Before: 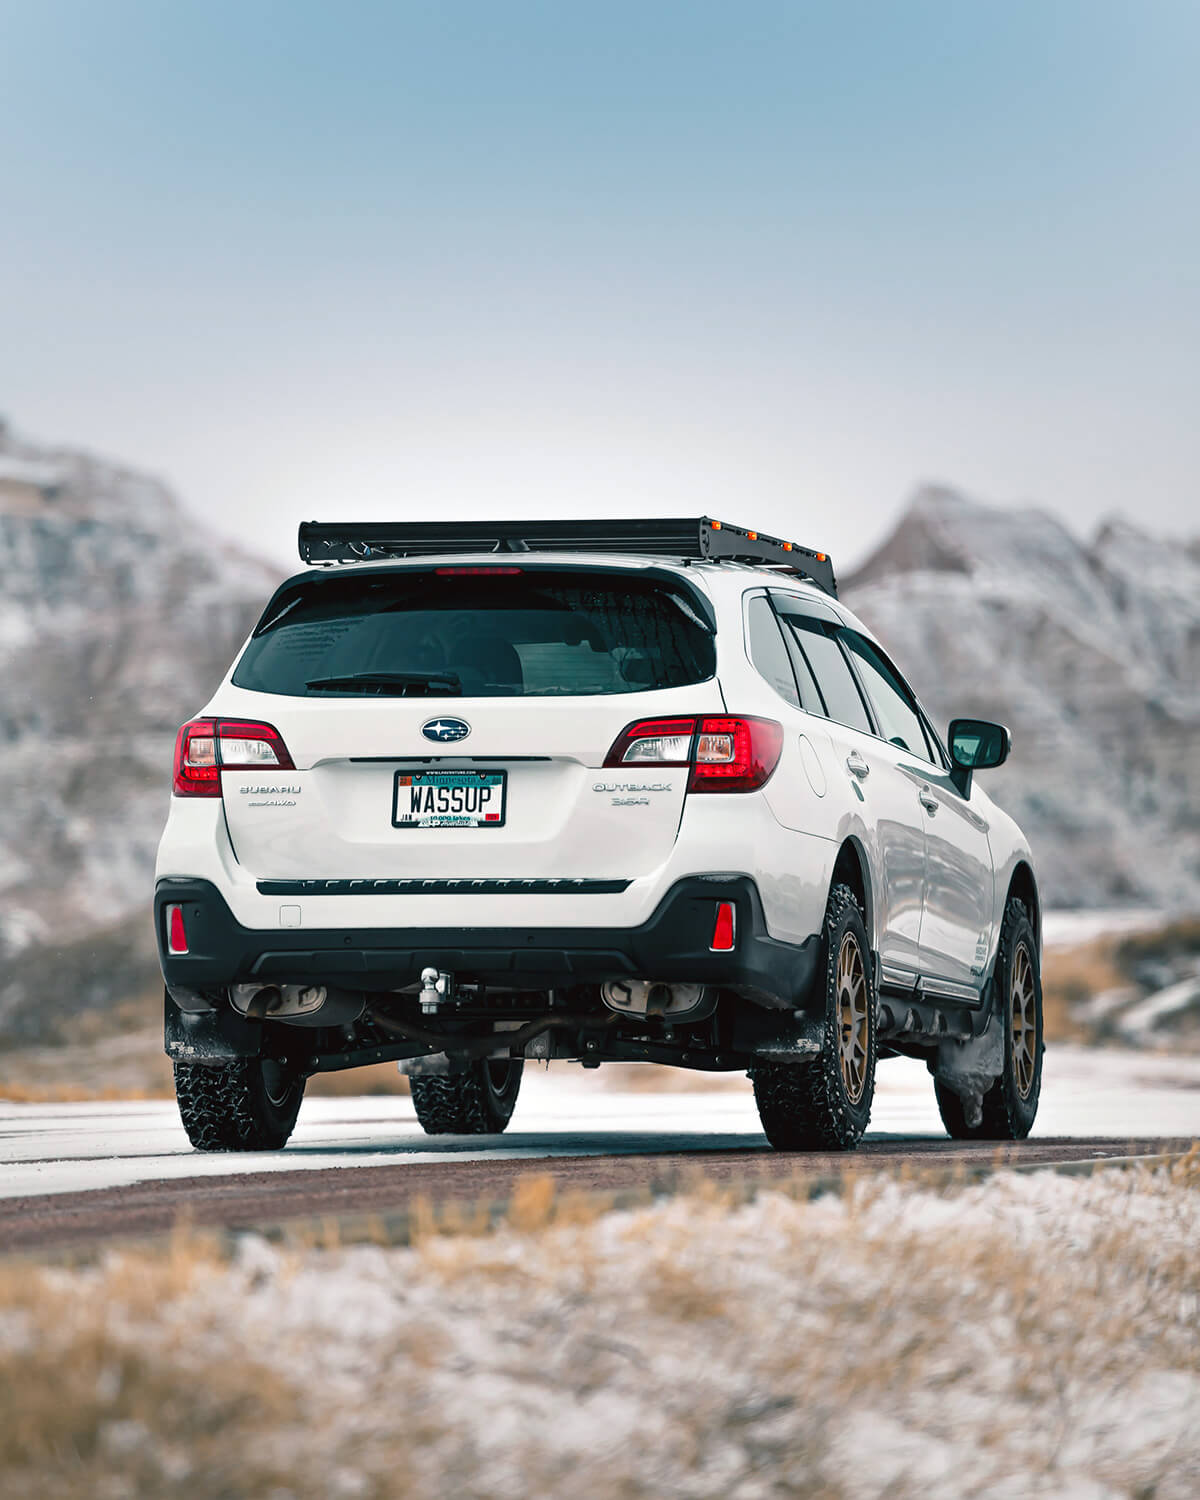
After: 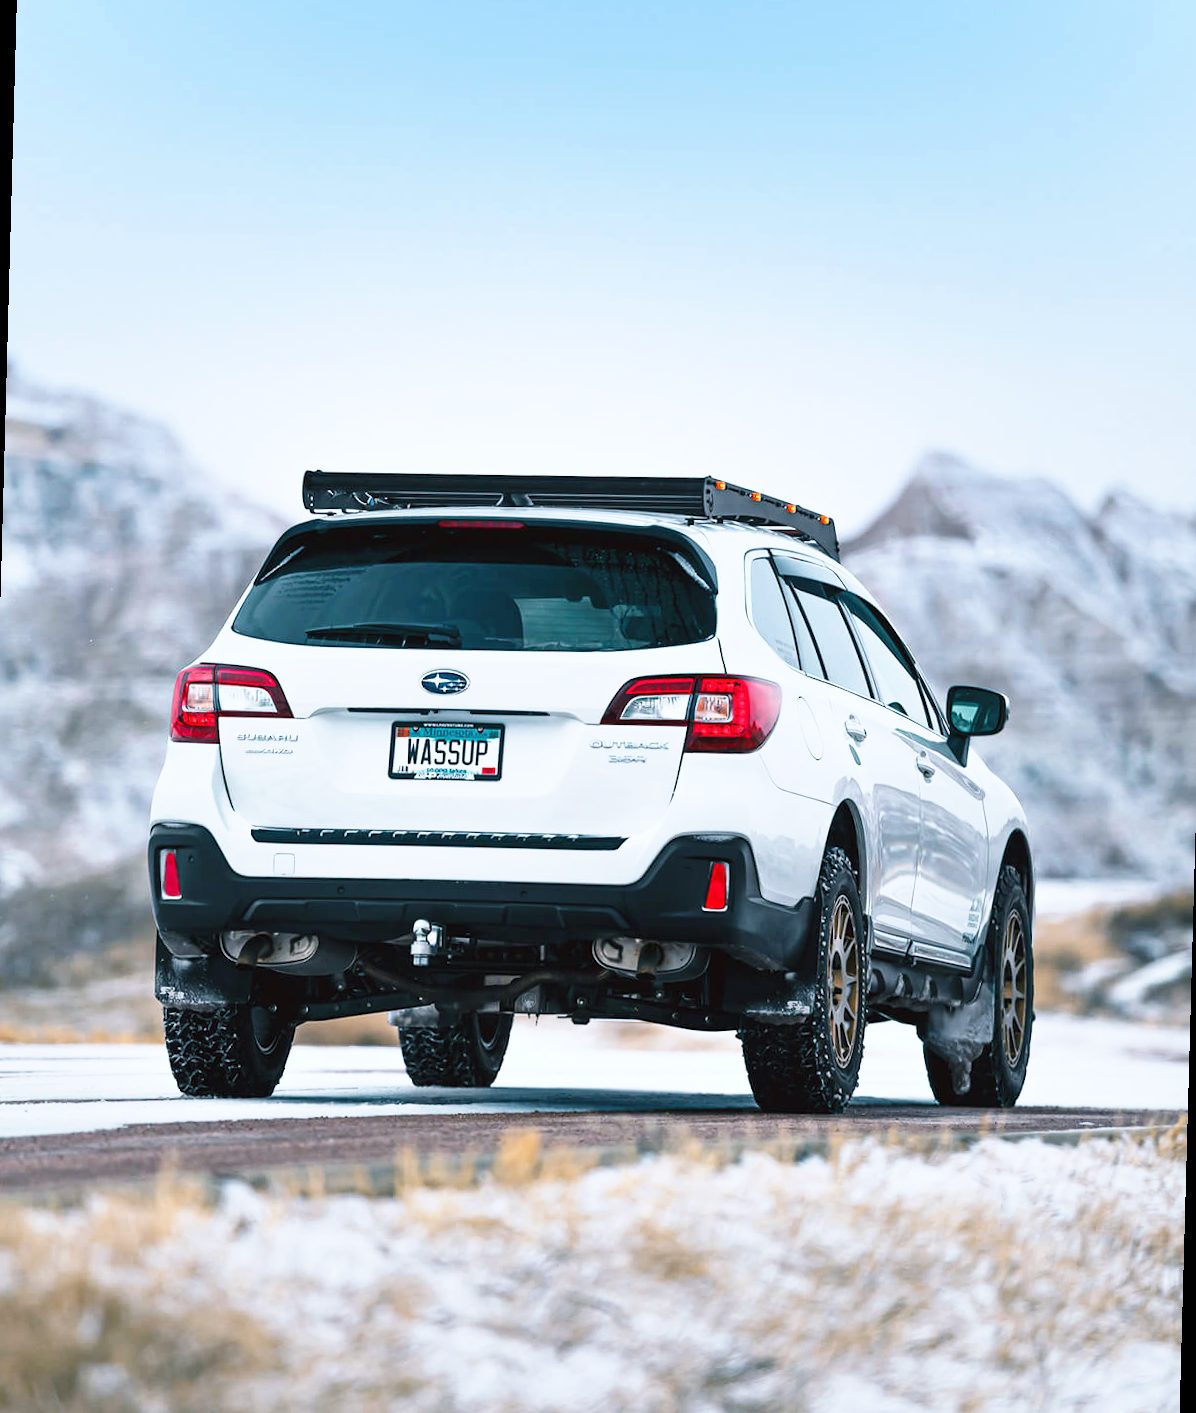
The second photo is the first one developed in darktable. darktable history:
base curve: curves: ch0 [(0, 0) (0.579, 0.807) (1, 1)], preserve colors none
white balance: red 0.924, blue 1.095
rotate and perspective: rotation 1.57°, crop left 0.018, crop right 0.982, crop top 0.039, crop bottom 0.961
contrast brightness saturation: contrast 0.1, brightness 0.02, saturation 0.02
